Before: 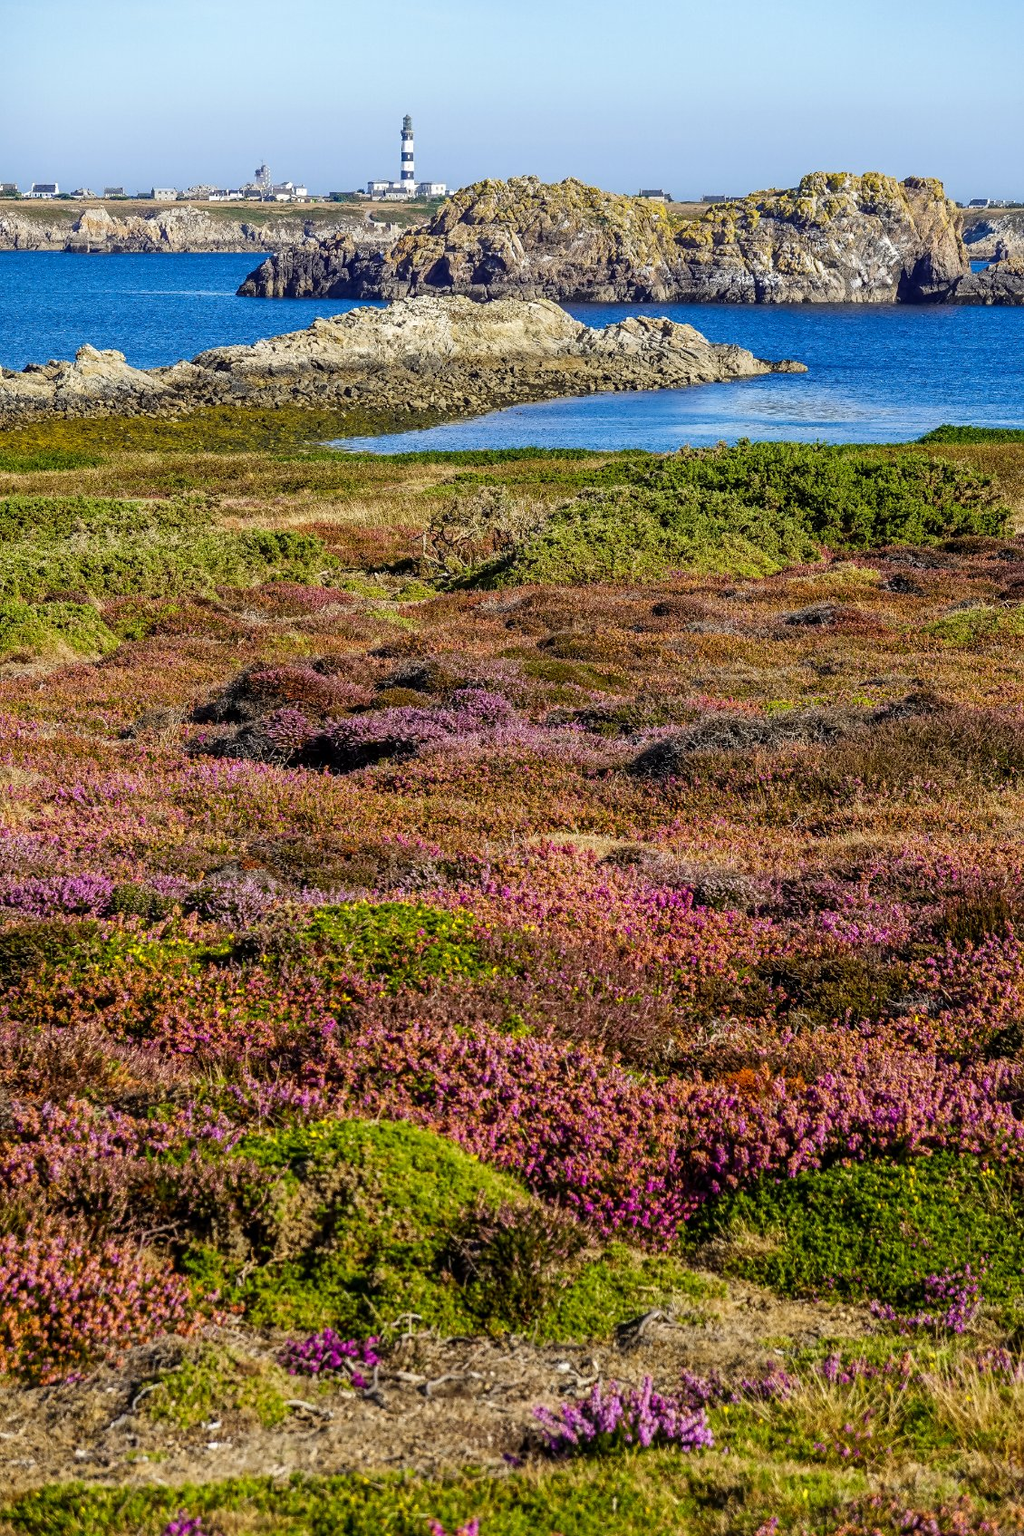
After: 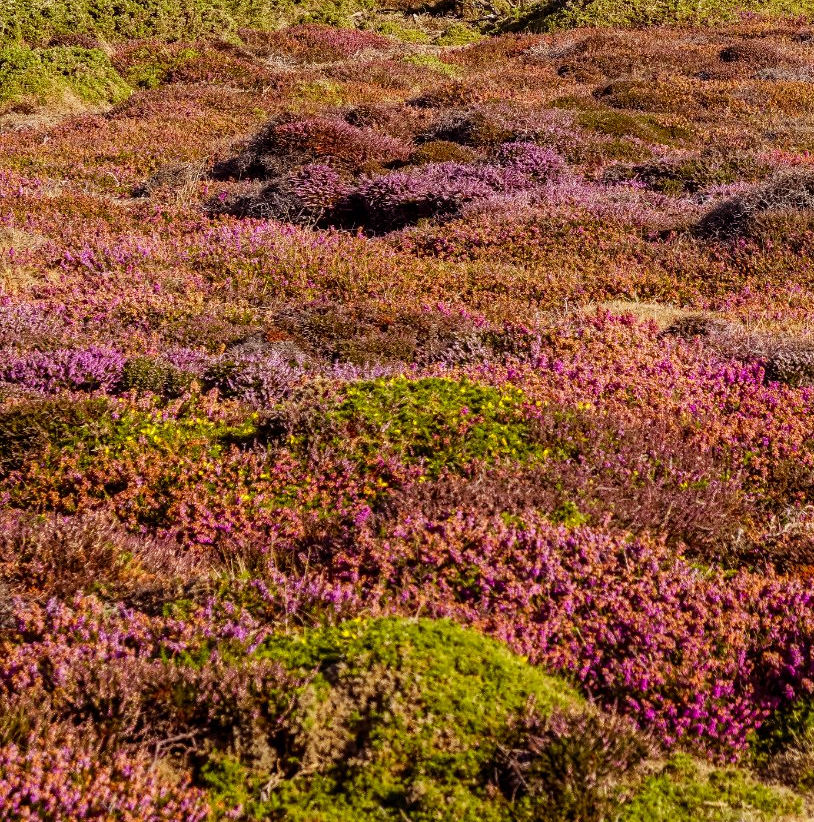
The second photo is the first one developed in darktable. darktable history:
crop: top 36.498%, right 27.964%, bottom 14.995%
rgb levels: mode RGB, independent channels, levels [[0, 0.474, 1], [0, 0.5, 1], [0, 0.5, 1]]
